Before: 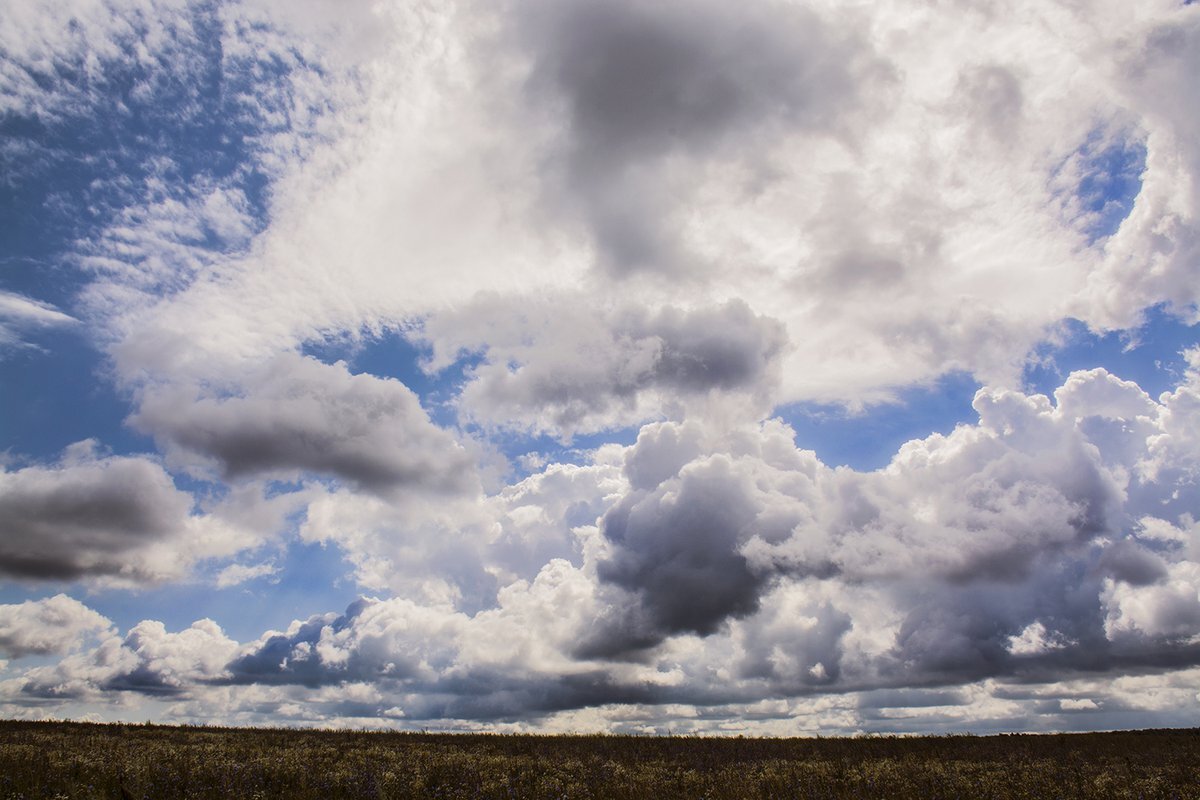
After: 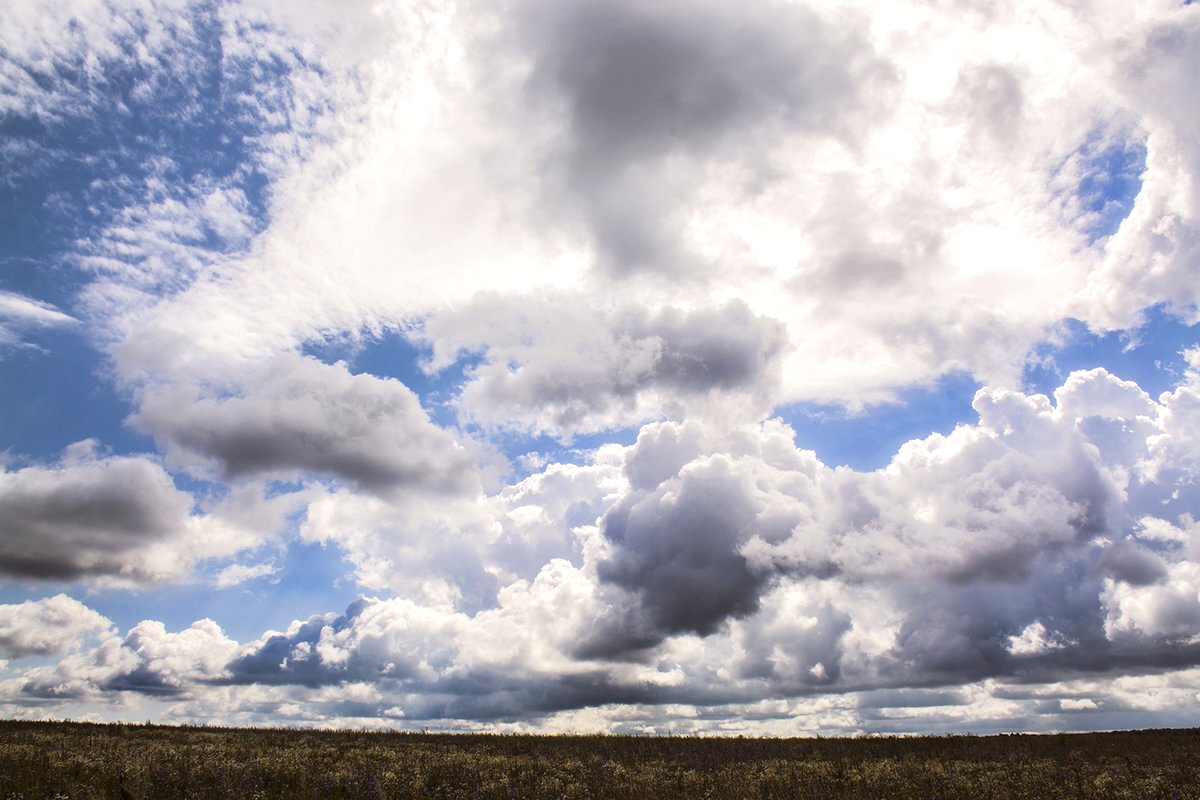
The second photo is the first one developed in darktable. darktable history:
exposure: exposure 0.426 EV, compensate highlight preservation false
color zones: curves: ch0 [(0, 0.5) (0.143, 0.52) (0.286, 0.5) (0.429, 0.5) (0.571, 0.5) (0.714, 0.5) (0.857, 0.5) (1, 0.5)]; ch1 [(0, 0.489) (0.155, 0.45) (0.286, 0.466) (0.429, 0.5) (0.571, 0.5) (0.714, 0.5) (0.857, 0.5) (1, 0.489)]
